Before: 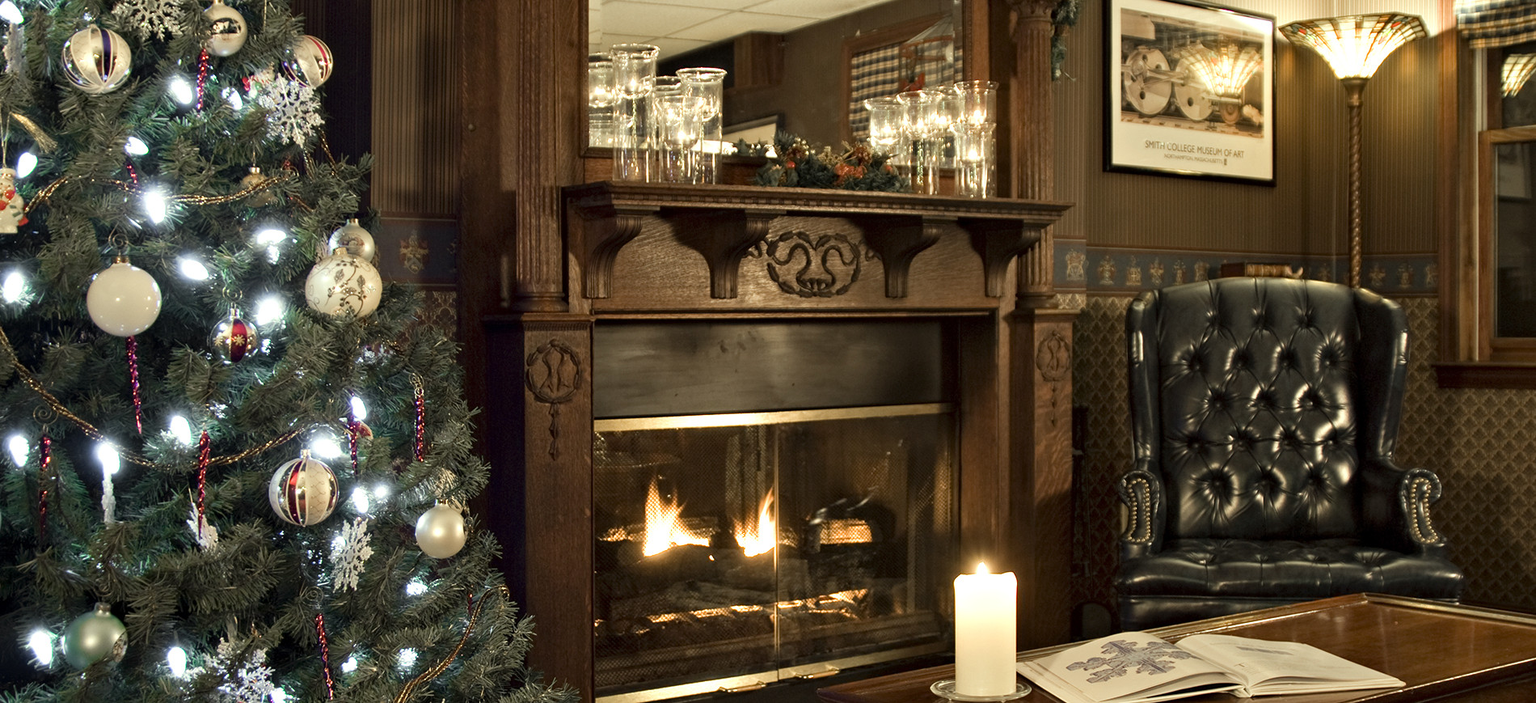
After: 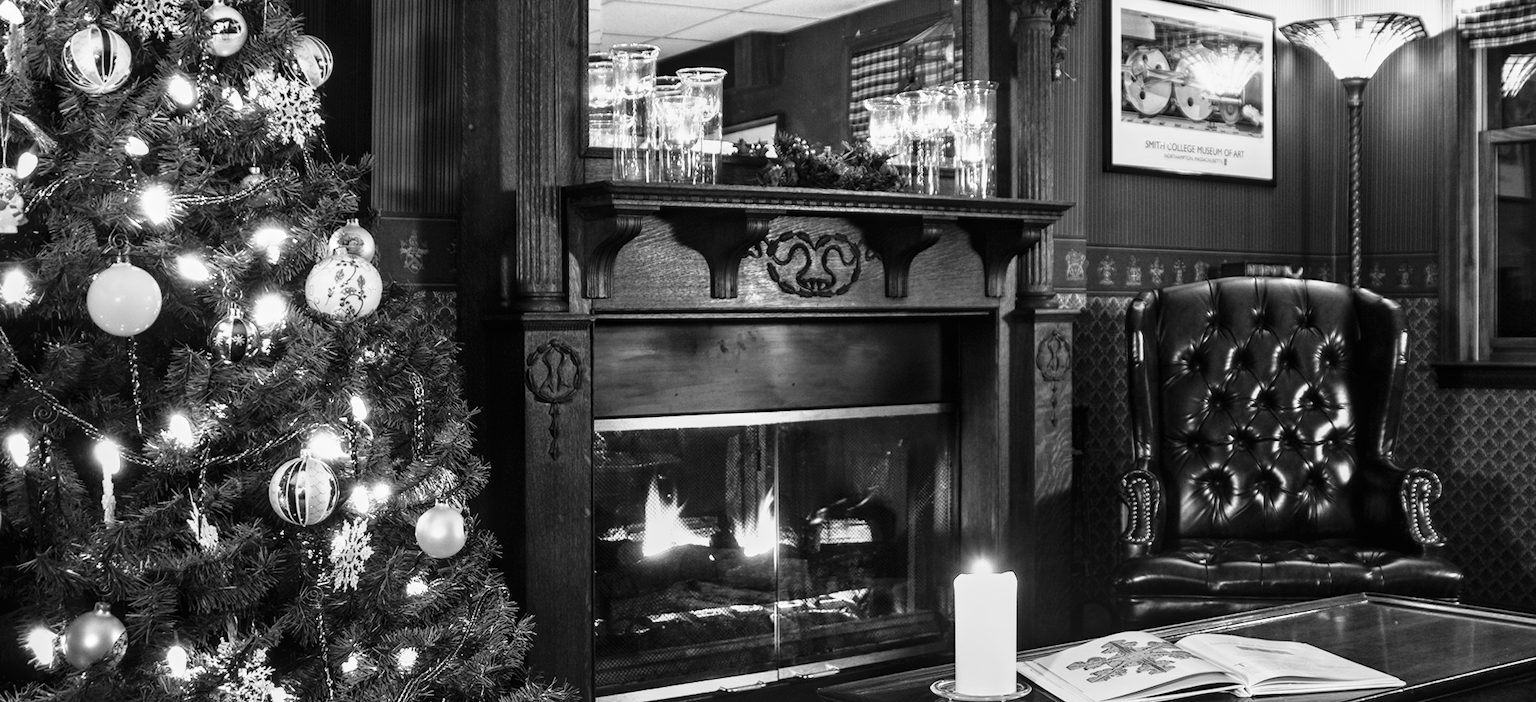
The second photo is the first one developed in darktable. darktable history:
local contrast: on, module defaults
white balance: red 0.954, blue 1.079
tone curve: curves: ch0 [(0, 0.018) (0.162, 0.128) (0.434, 0.478) (0.667, 0.785) (0.819, 0.943) (1, 0.991)]; ch1 [(0, 0) (0.402, 0.36) (0.476, 0.449) (0.506, 0.505) (0.523, 0.518) (0.579, 0.626) (0.641, 0.668) (0.693, 0.745) (0.861, 0.934) (1, 1)]; ch2 [(0, 0) (0.424, 0.388) (0.483, 0.472) (0.503, 0.505) (0.521, 0.519) (0.547, 0.581) (0.582, 0.648) (0.699, 0.759) (0.997, 0.858)], color space Lab, independent channels
monochrome: on, module defaults
